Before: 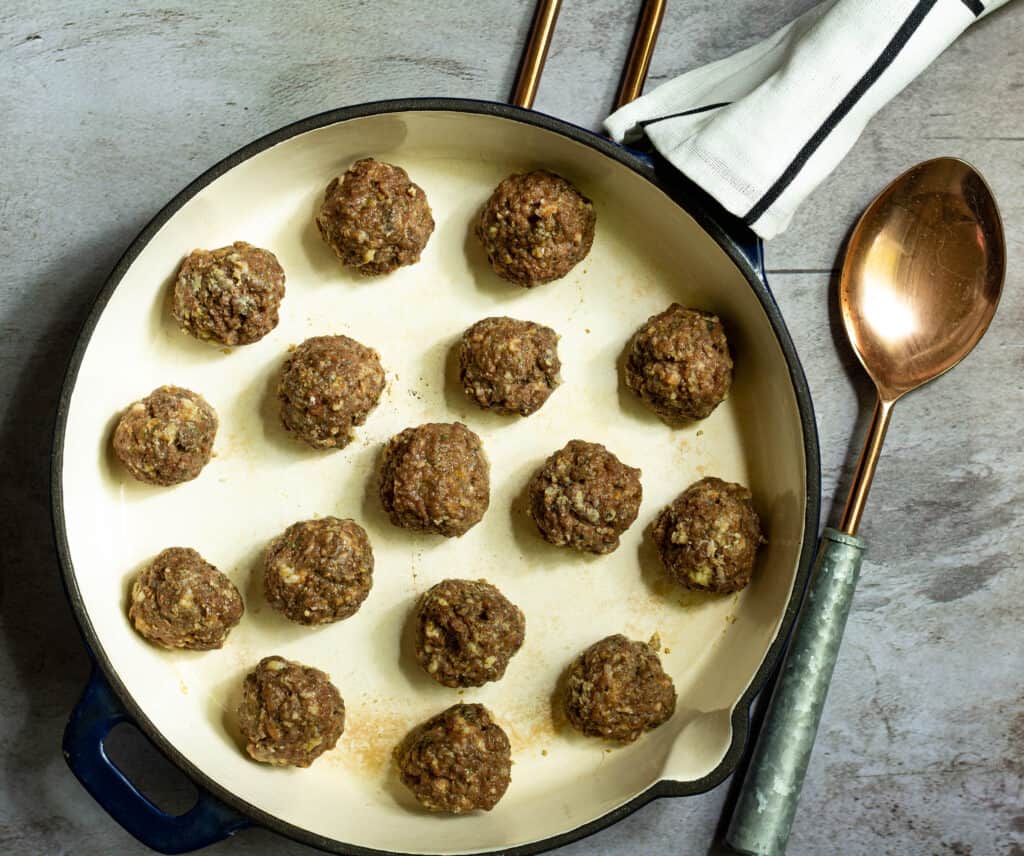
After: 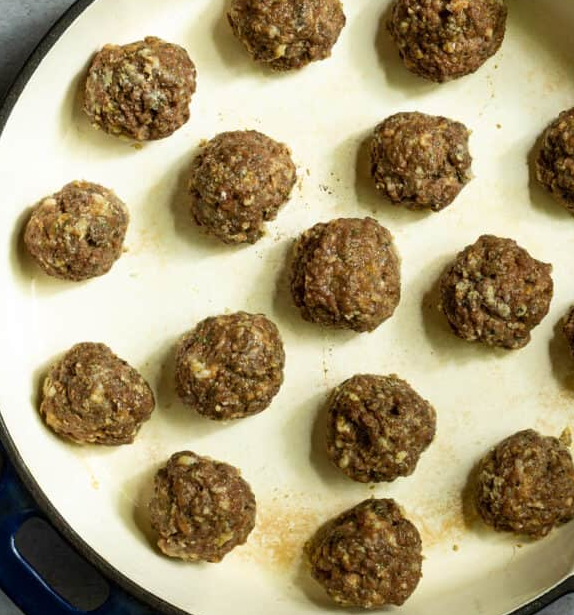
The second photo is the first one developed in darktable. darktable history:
tone curve: color space Lab, independent channels, preserve colors none
crop: left 8.773%, top 23.972%, right 35.147%, bottom 4.175%
